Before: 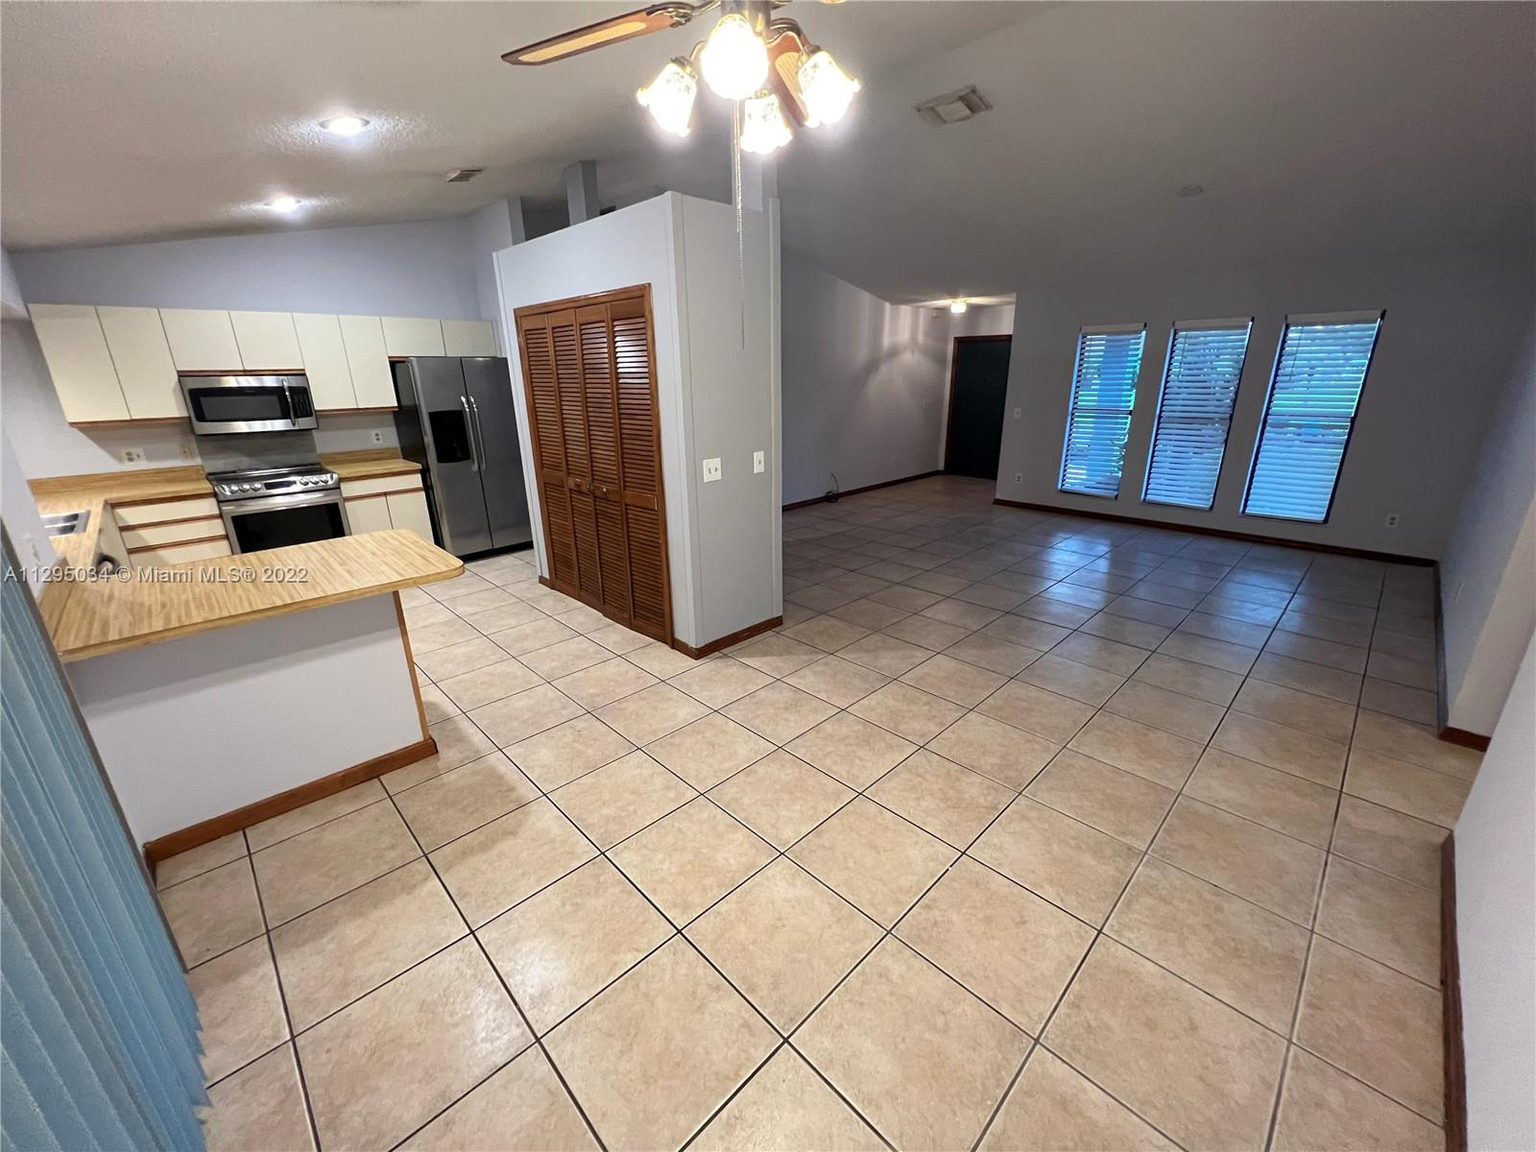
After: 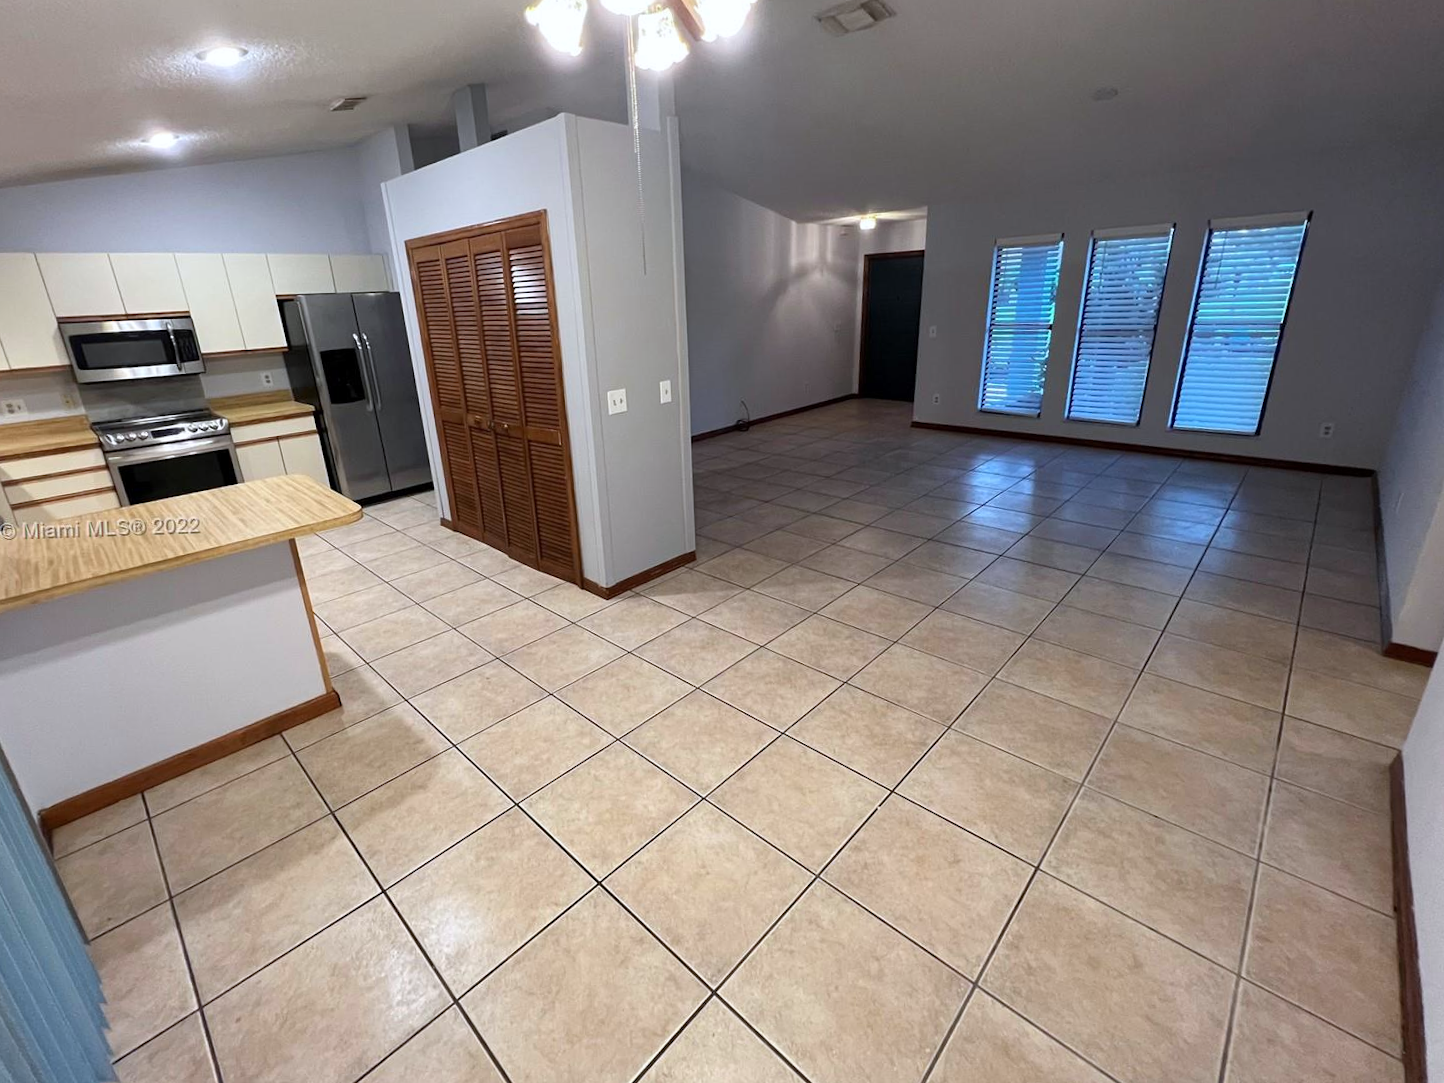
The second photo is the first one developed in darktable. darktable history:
crop and rotate: angle 1.96°, left 5.673%, top 5.673%
white balance: red 0.983, blue 1.036
